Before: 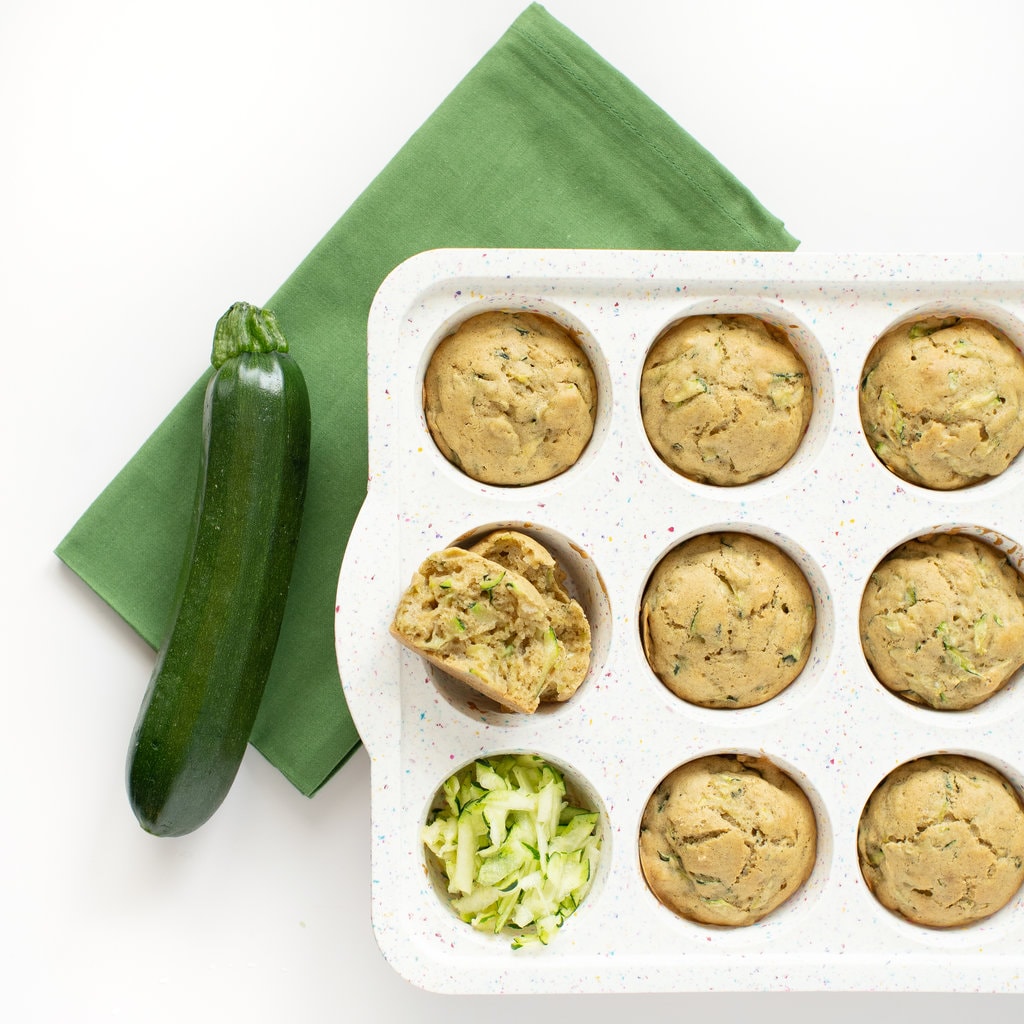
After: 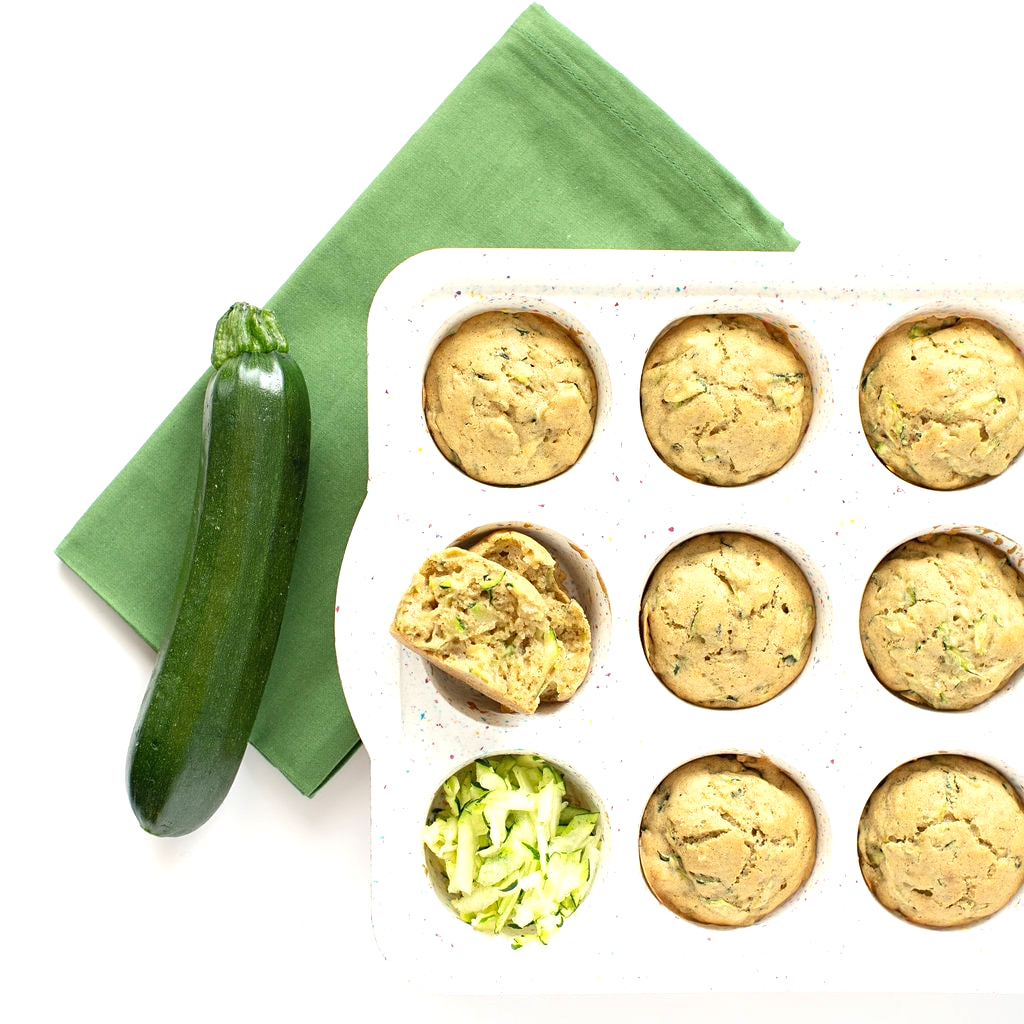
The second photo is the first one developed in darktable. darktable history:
exposure: black level correction 0, exposure 0.499 EV, compensate exposure bias true, compensate highlight preservation false
sharpen: amount 0.215
